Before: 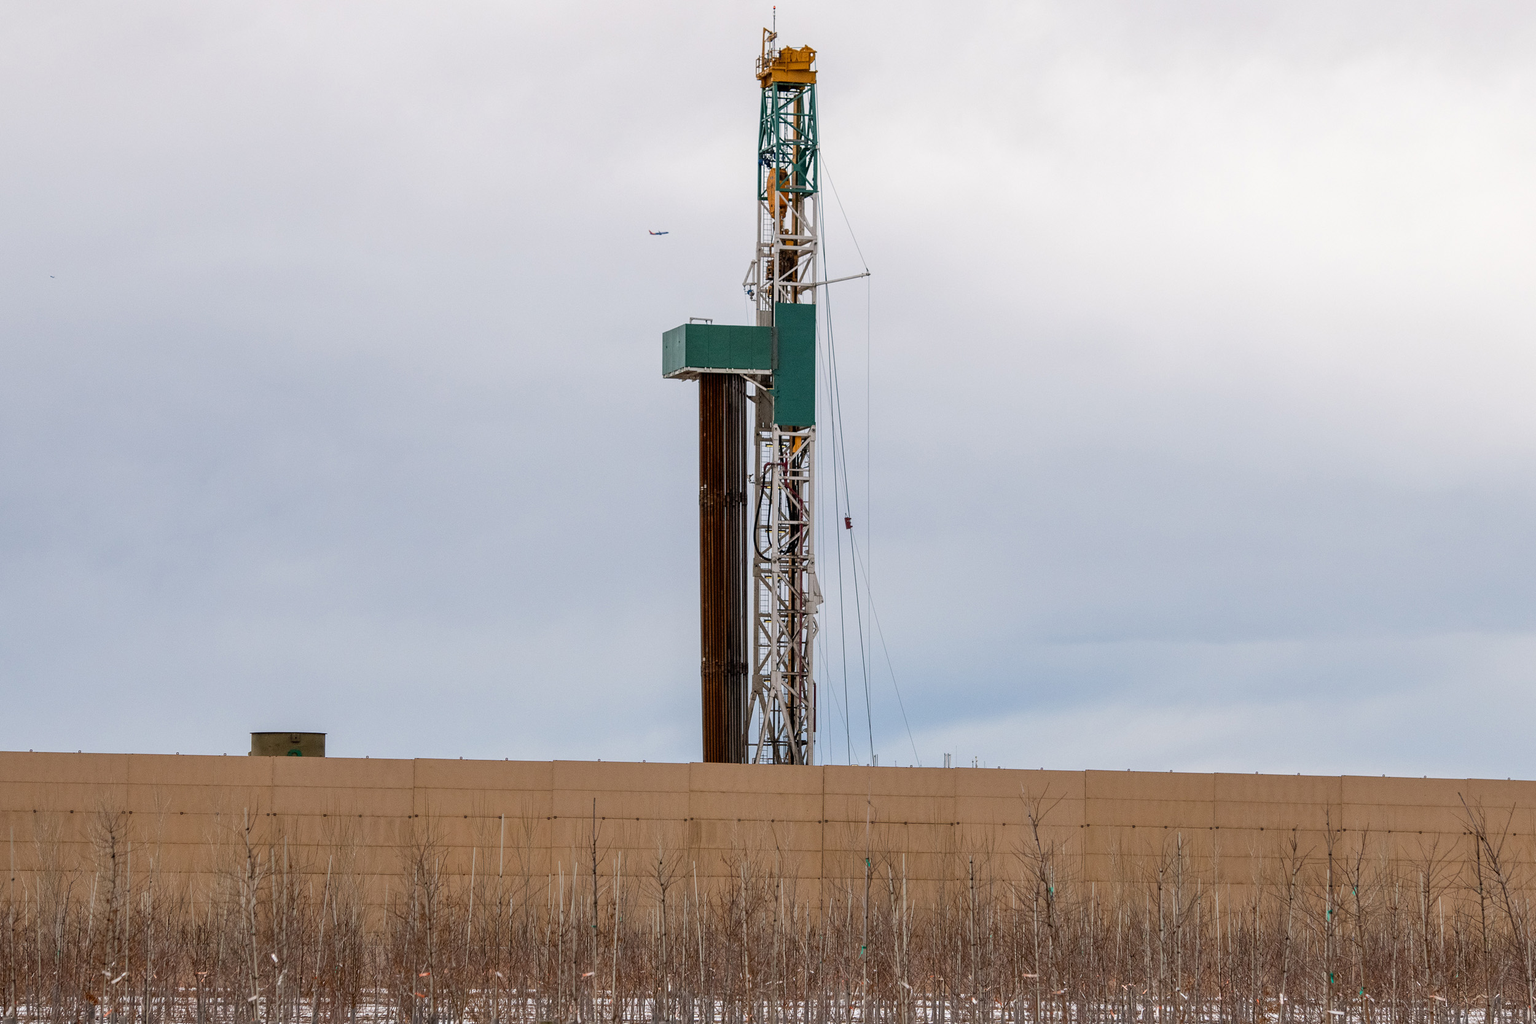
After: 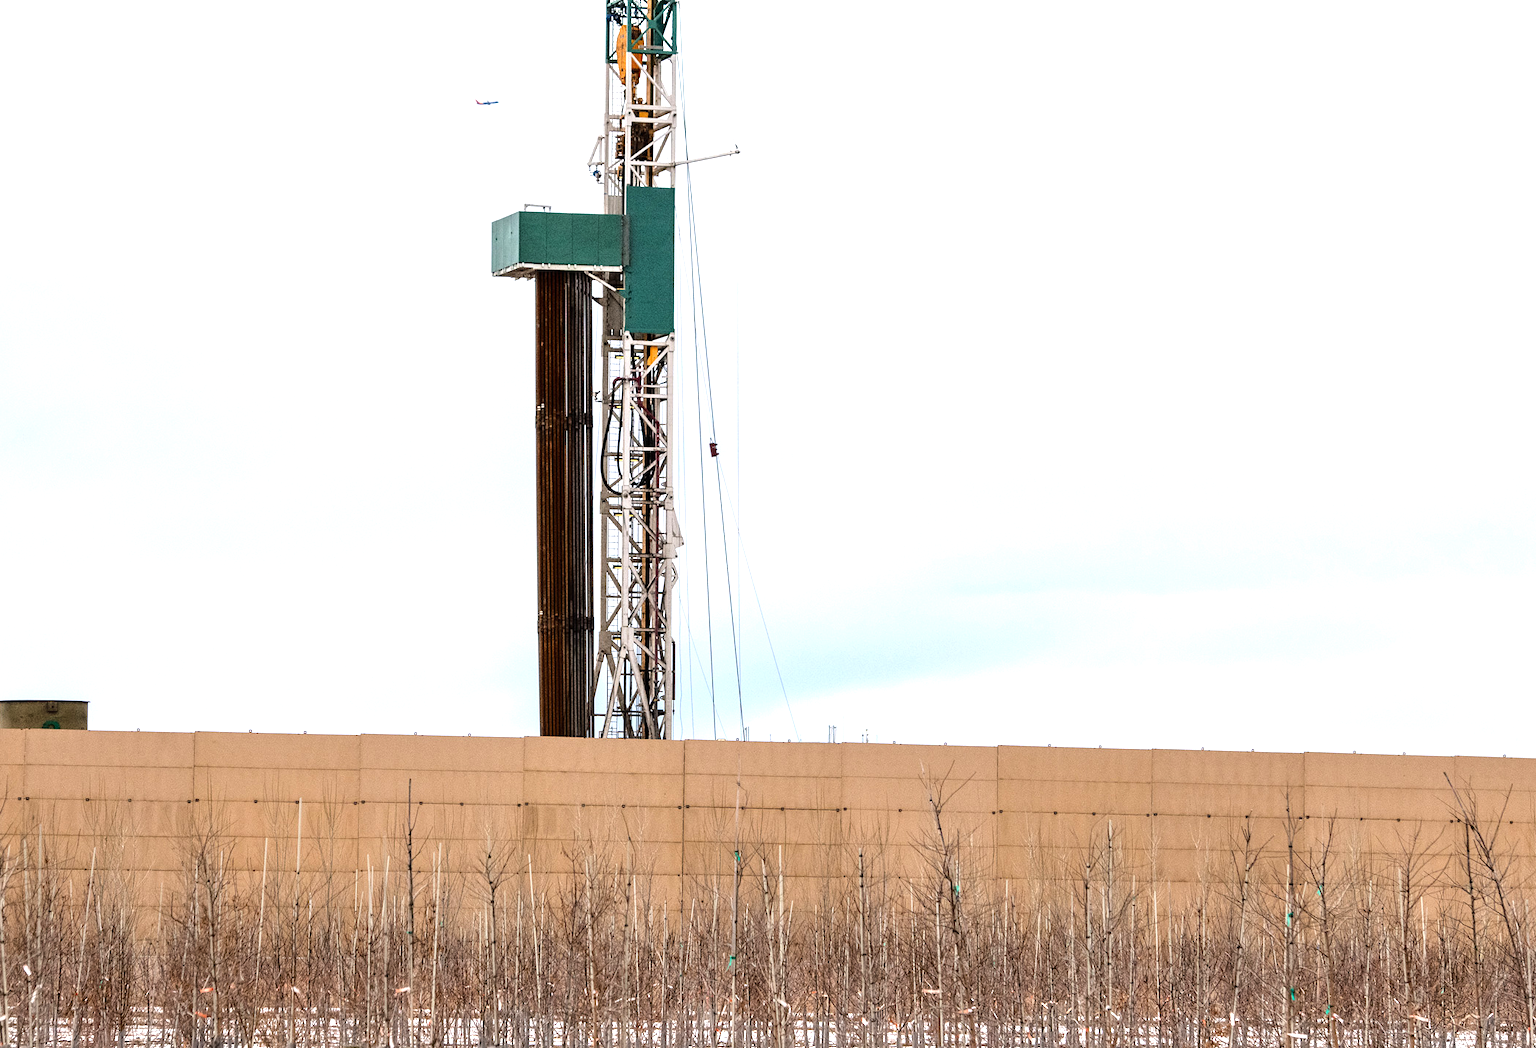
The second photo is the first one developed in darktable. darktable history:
base curve: curves: ch0 [(0, 0) (0.073, 0.04) (0.157, 0.139) (0.492, 0.492) (0.758, 0.758) (1, 1)]
crop: left 16.432%, top 14.407%
exposure: black level correction 0, exposure 1.123 EV, compensate highlight preservation false
